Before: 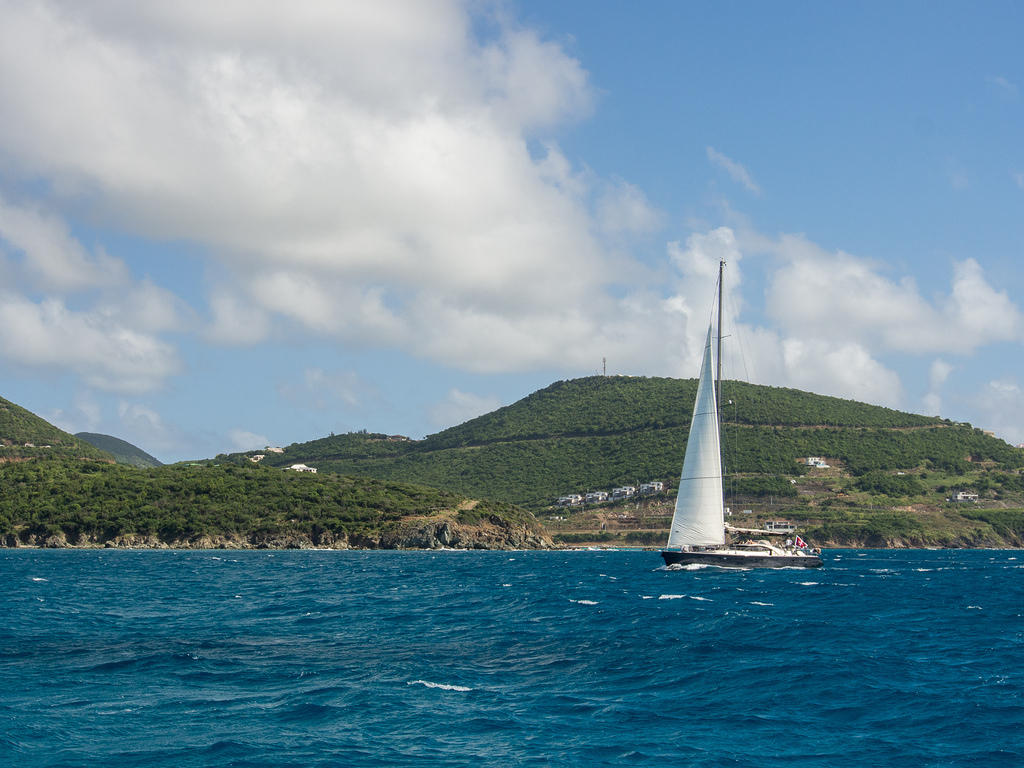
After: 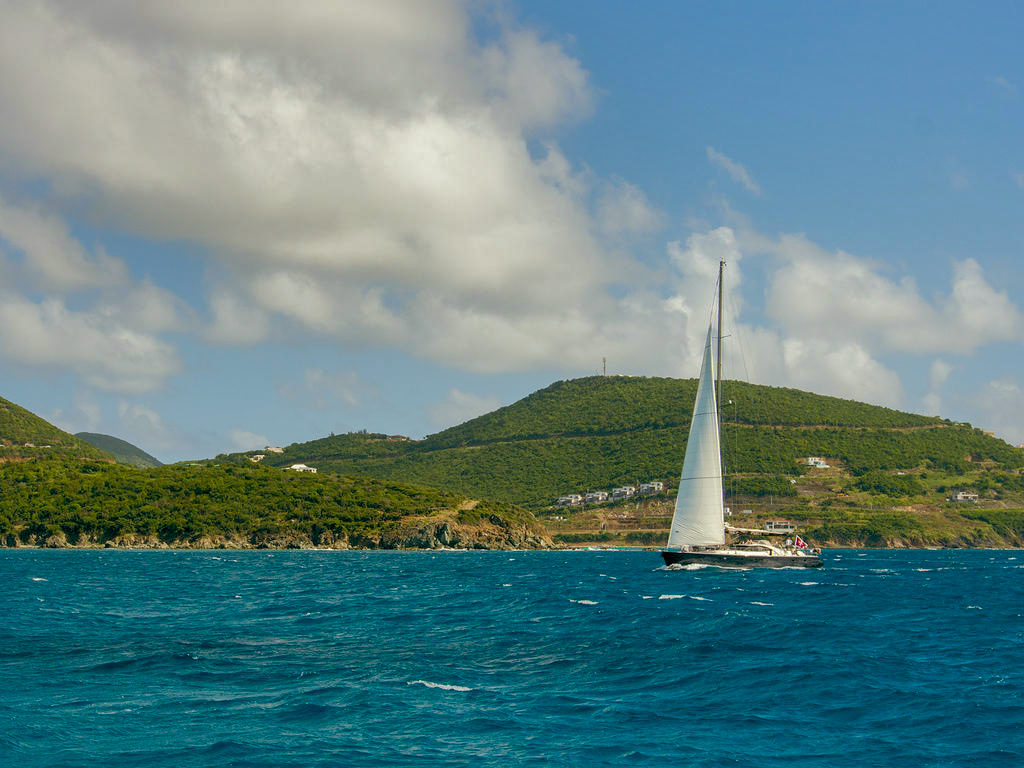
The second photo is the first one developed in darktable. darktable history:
shadows and highlights: shadows 39.64, highlights -59.72
color balance rgb: power › chroma 2.486%, power › hue 67.64°, global offset › luminance -0.346%, global offset › chroma 0.117%, global offset › hue 165.32°, perceptual saturation grading › global saturation 20%, perceptual saturation grading › highlights -25.047%, perceptual saturation grading › shadows 25.857%, global vibrance 20%
